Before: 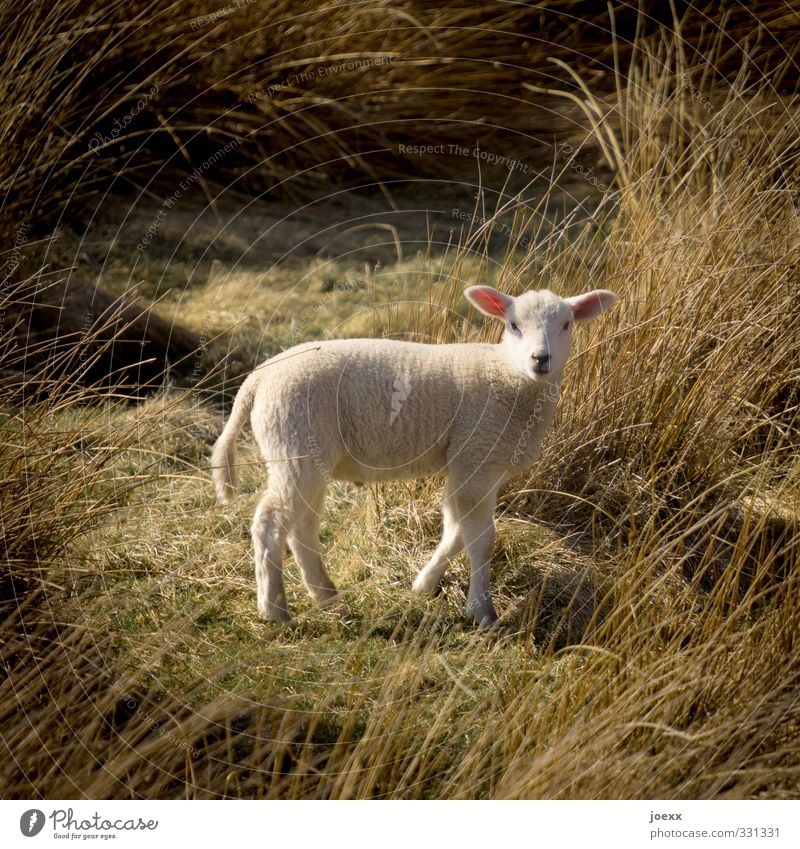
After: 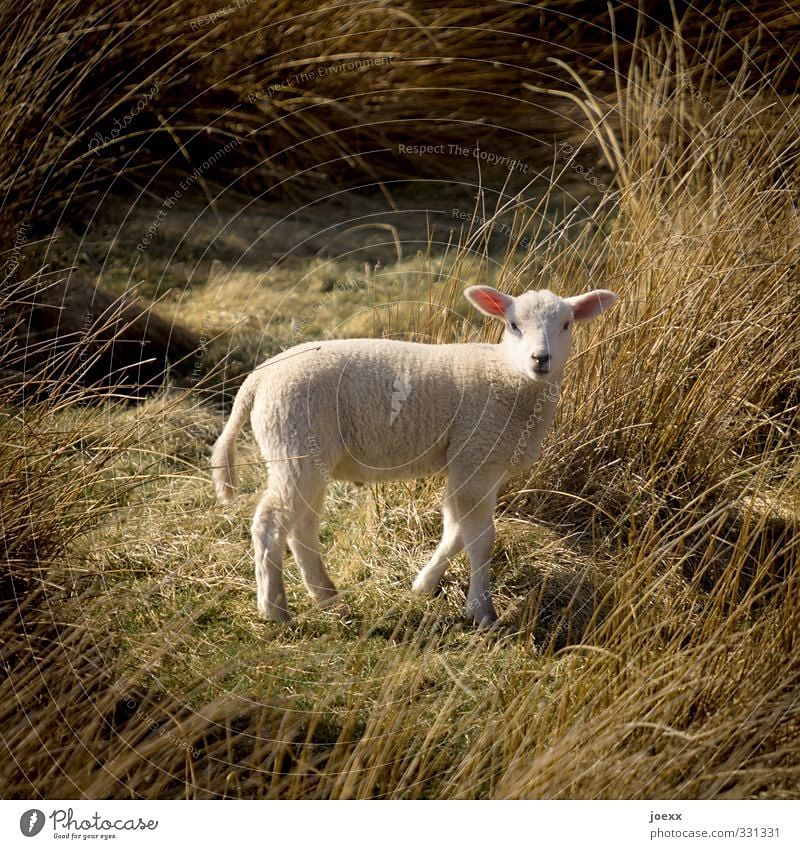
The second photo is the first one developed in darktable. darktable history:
color correction: highlights a* -0.137, highlights b* 0.137
sharpen: radius 1.559, amount 0.373, threshold 1.271
